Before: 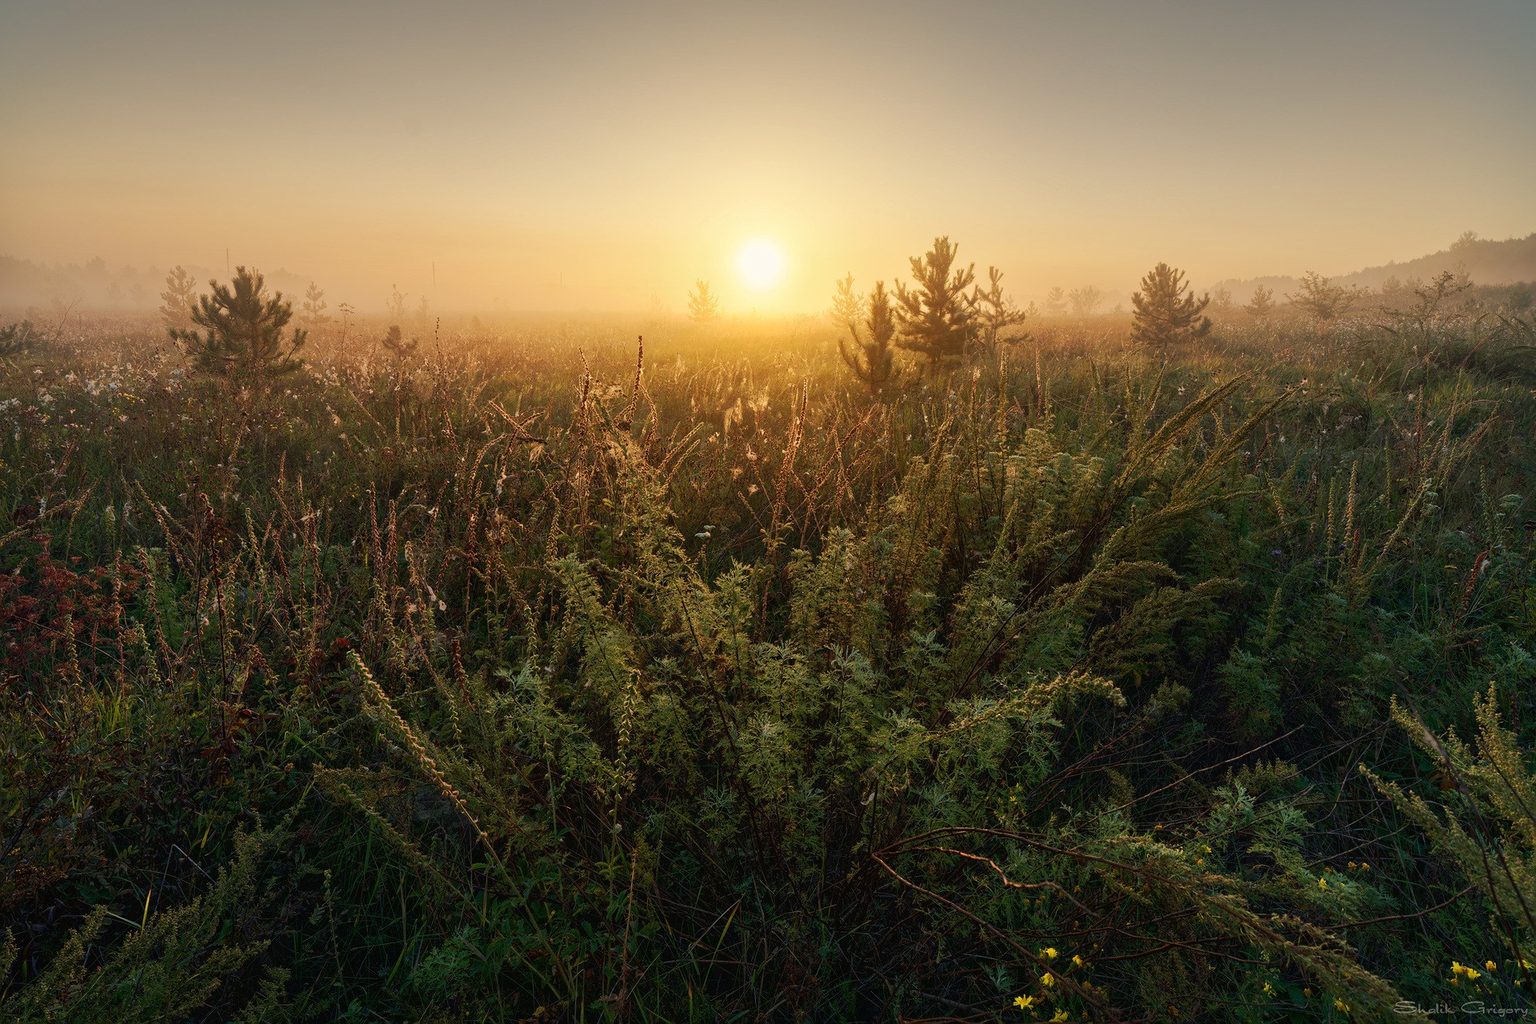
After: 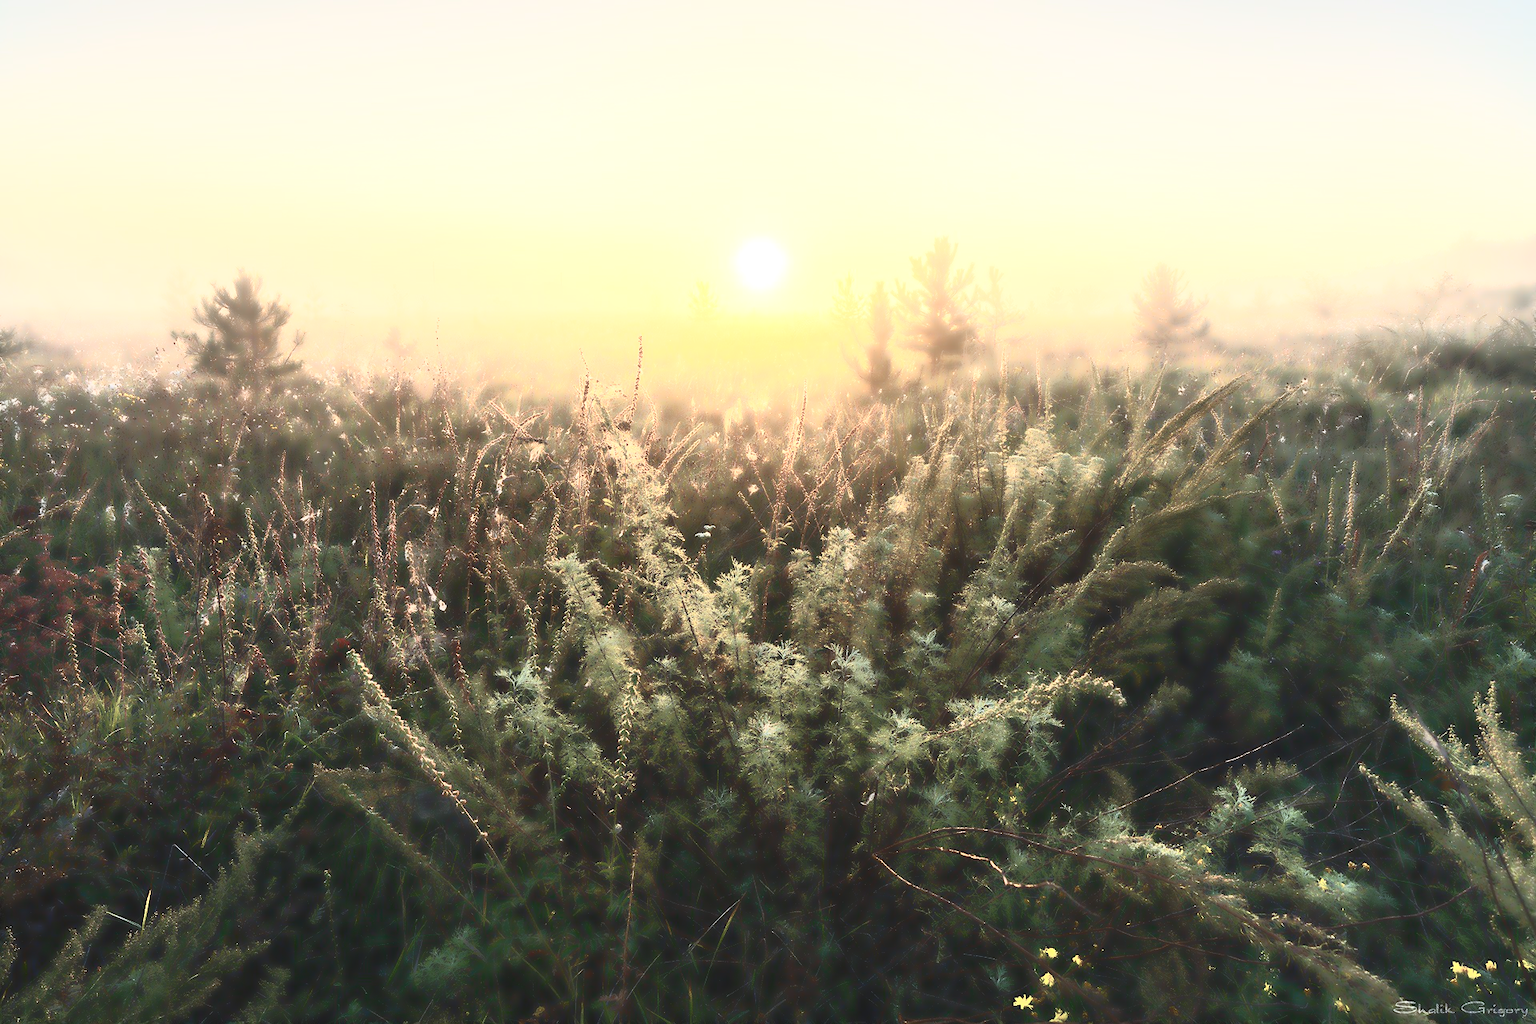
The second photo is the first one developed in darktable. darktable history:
lowpass: radius 4, soften with bilateral filter, unbound 0
contrast brightness saturation: contrast 0.57, brightness 0.57, saturation -0.34
exposure: black level correction 0, exposure 1.2 EV, compensate exposure bias true, compensate highlight preservation false
white balance: red 0.967, blue 1.049
